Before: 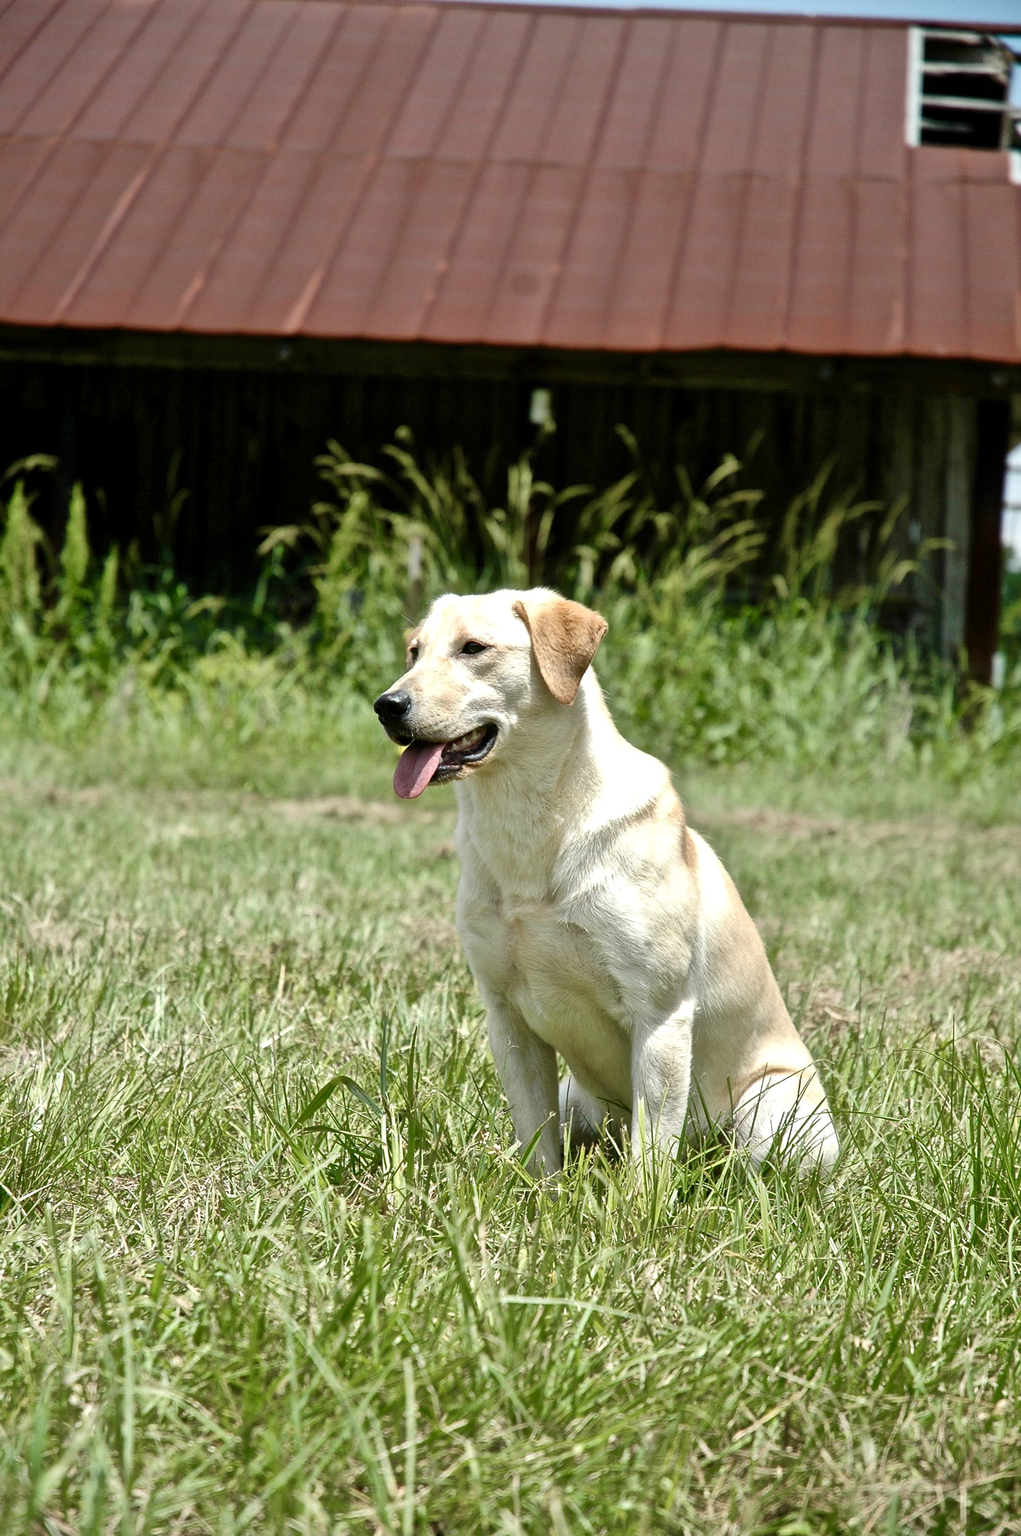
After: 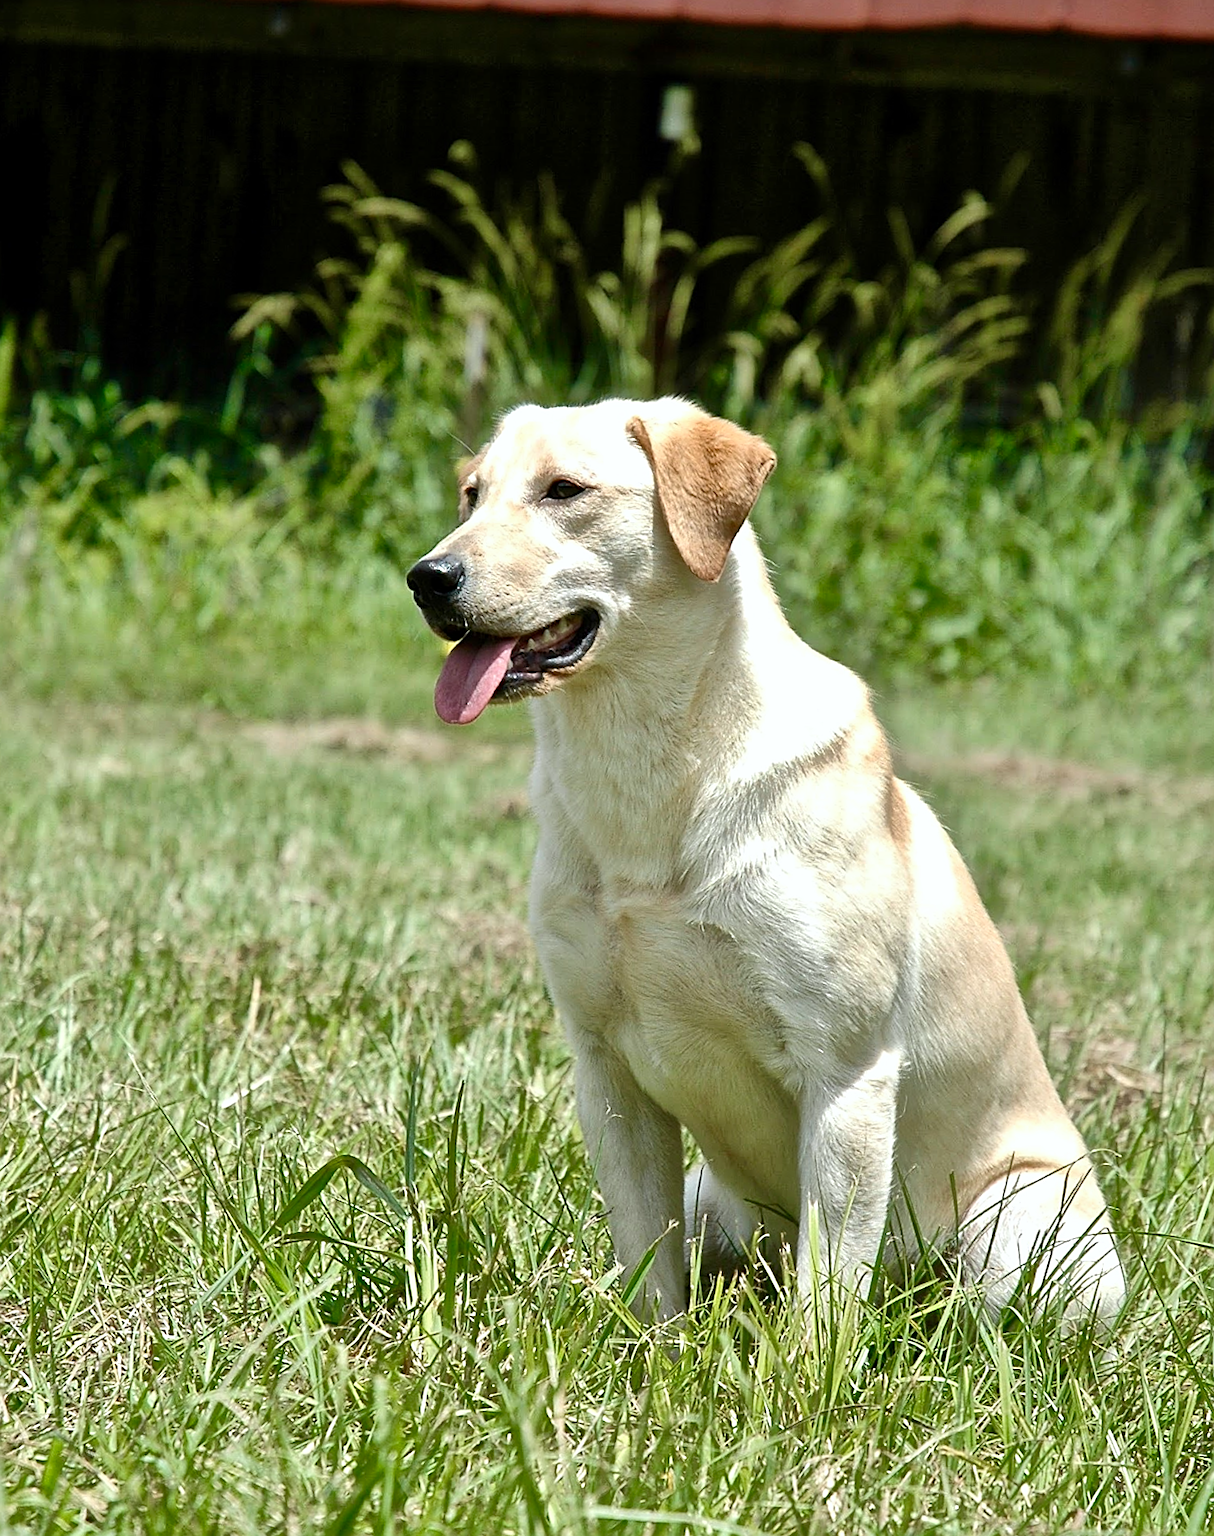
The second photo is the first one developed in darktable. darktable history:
rotate and perspective: rotation -2.22°, lens shift (horizontal) -0.022, automatic cropping off
sharpen: on, module defaults
crop and rotate: angle -3.37°, left 9.79%, top 20.73%, right 12.42%, bottom 11.82%
white balance: red 0.988, blue 1.017
